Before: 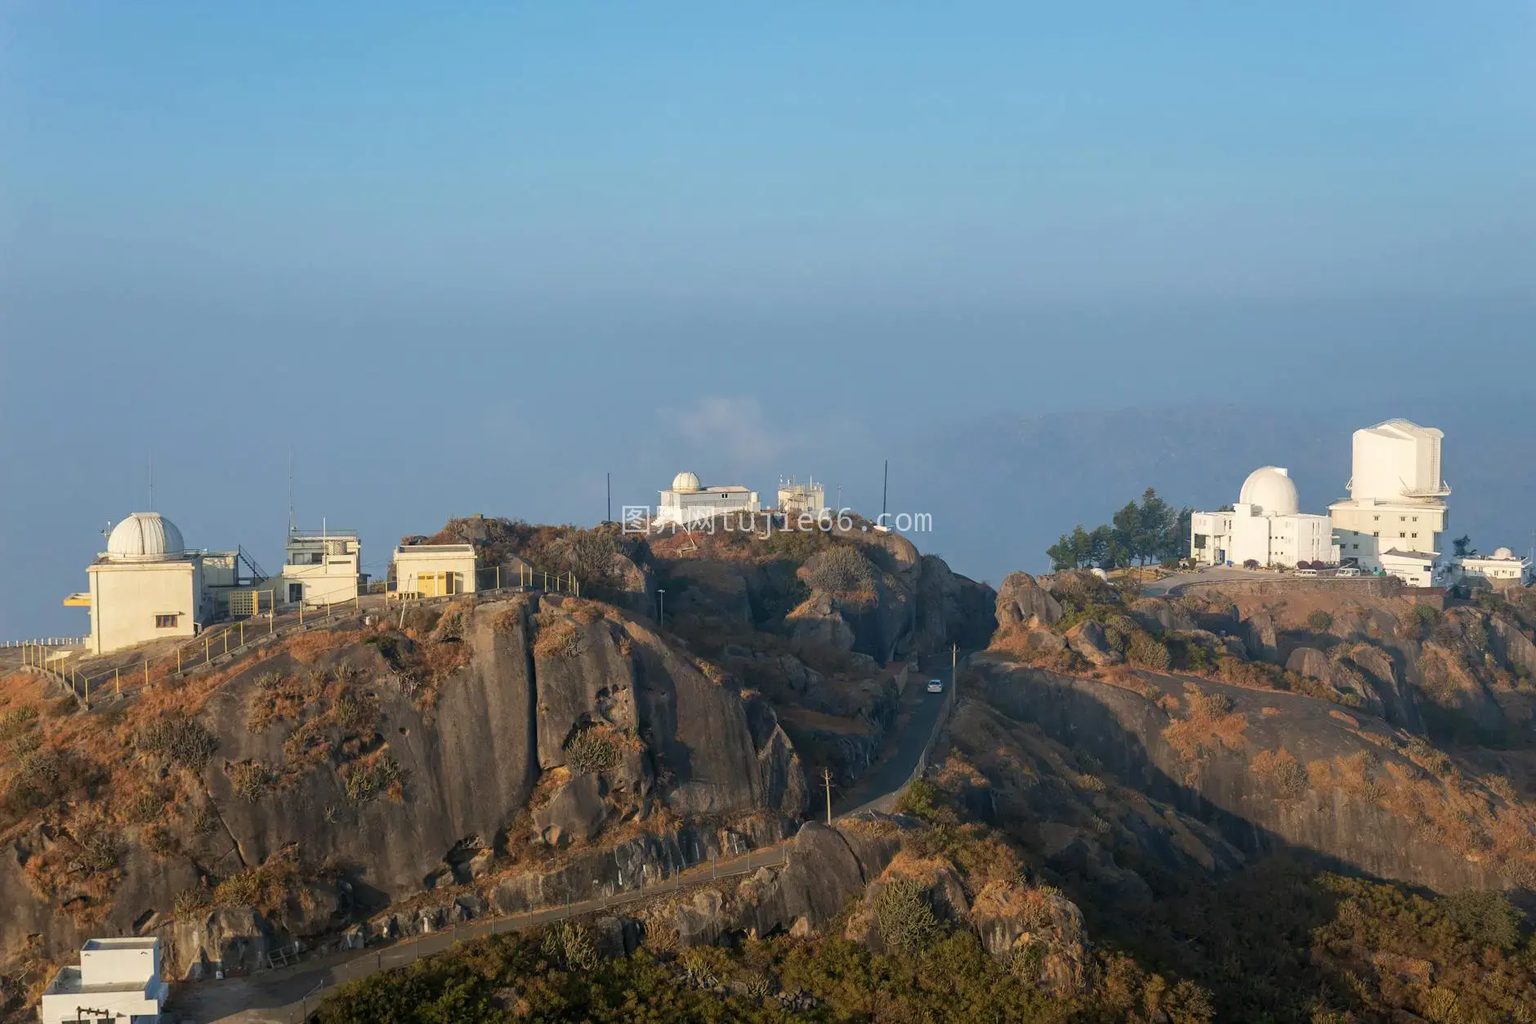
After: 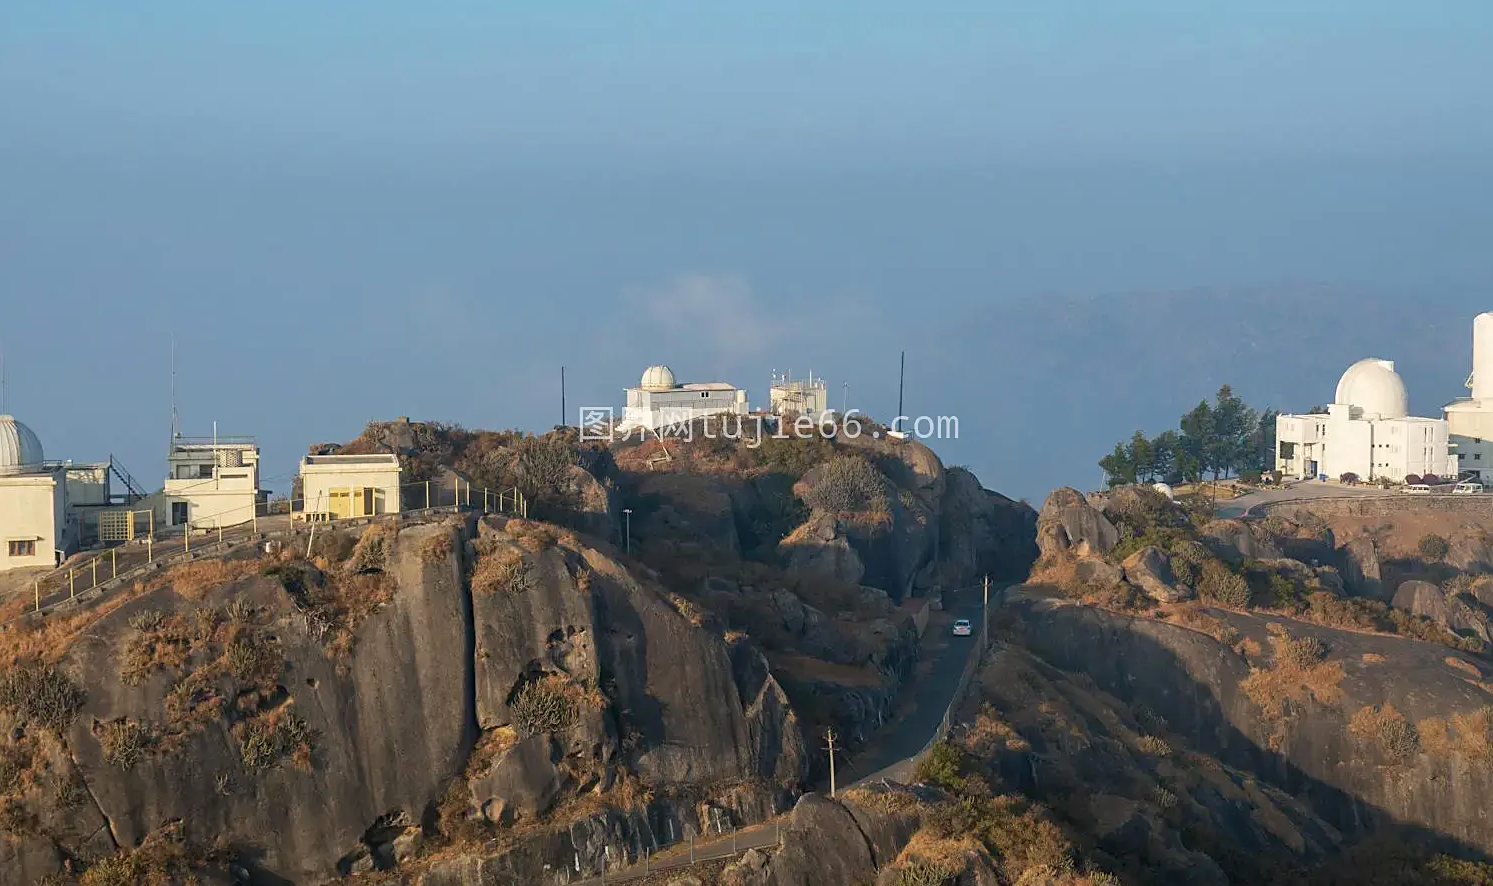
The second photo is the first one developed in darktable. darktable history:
crop: left 9.712%, top 16.928%, right 10.845%, bottom 12.332%
sharpen: radius 1.864, amount 0.398, threshold 1.271
color zones: curves: ch0 [(0, 0.558) (0.143, 0.548) (0.286, 0.447) (0.429, 0.259) (0.571, 0.5) (0.714, 0.5) (0.857, 0.593) (1, 0.558)]; ch1 [(0, 0.543) (0.01, 0.544) (0.12, 0.492) (0.248, 0.458) (0.5, 0.534) (0.748, 0.5) (0.99, 0.469) (1, 0.543)]; ch2 [(0, 0.507) (0.143, 0.522) (0.286, 0.505) (0.429, 0.5) (0.571, 0.5) (0.714, 0.5) (0.857, 0.5) (1, 0.507)]
